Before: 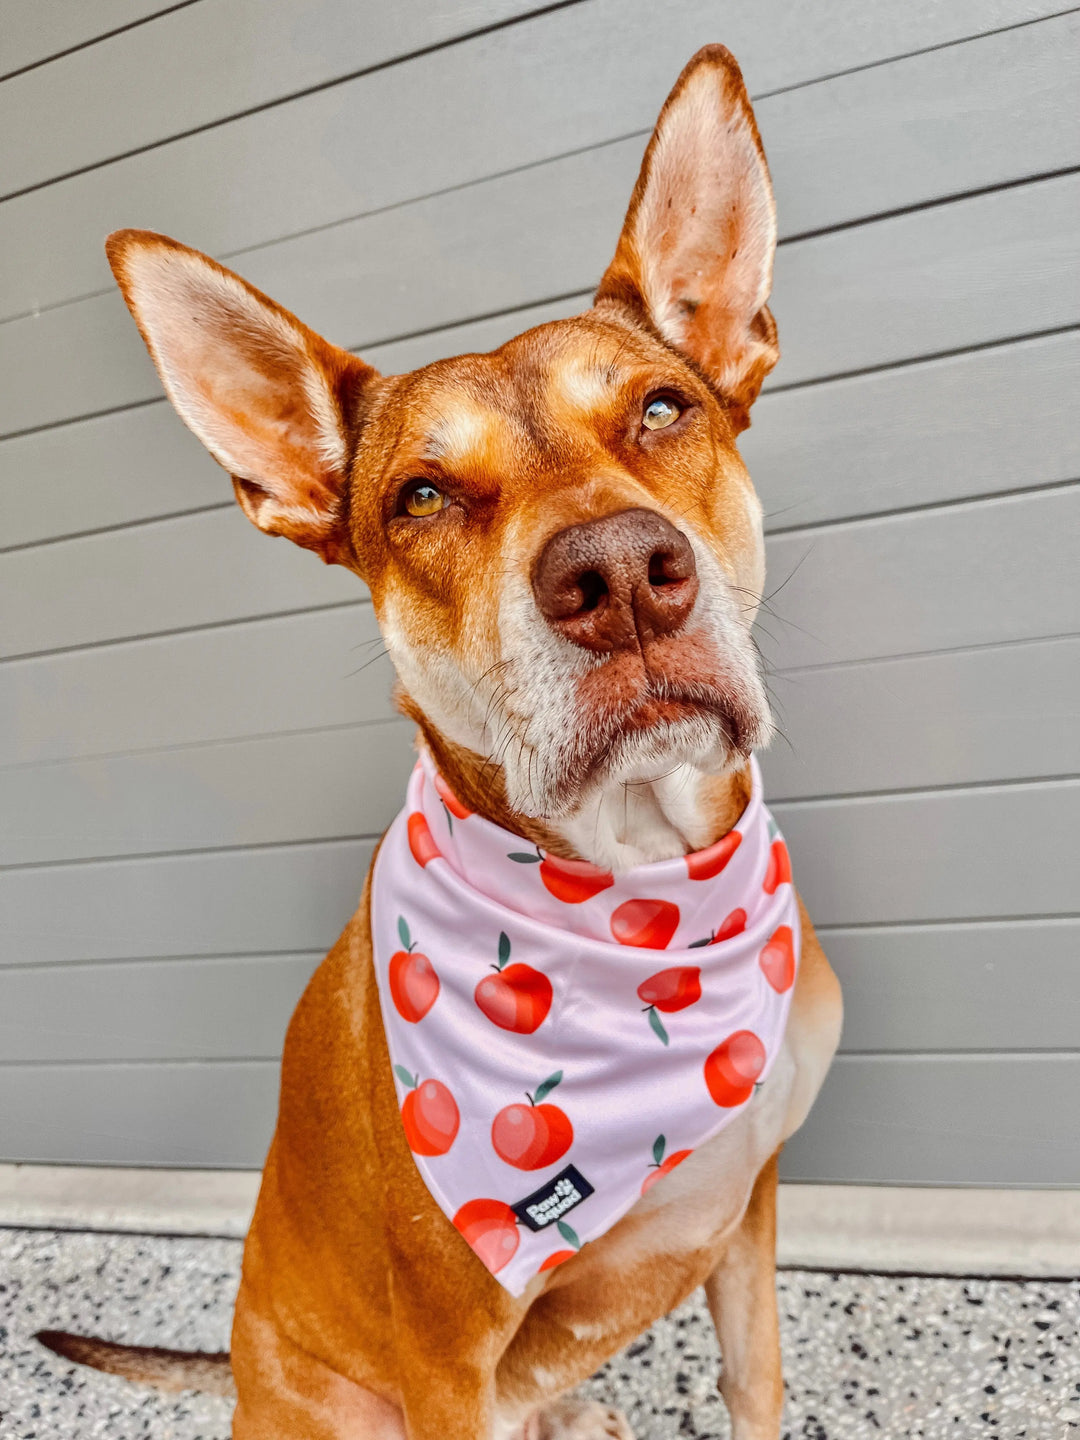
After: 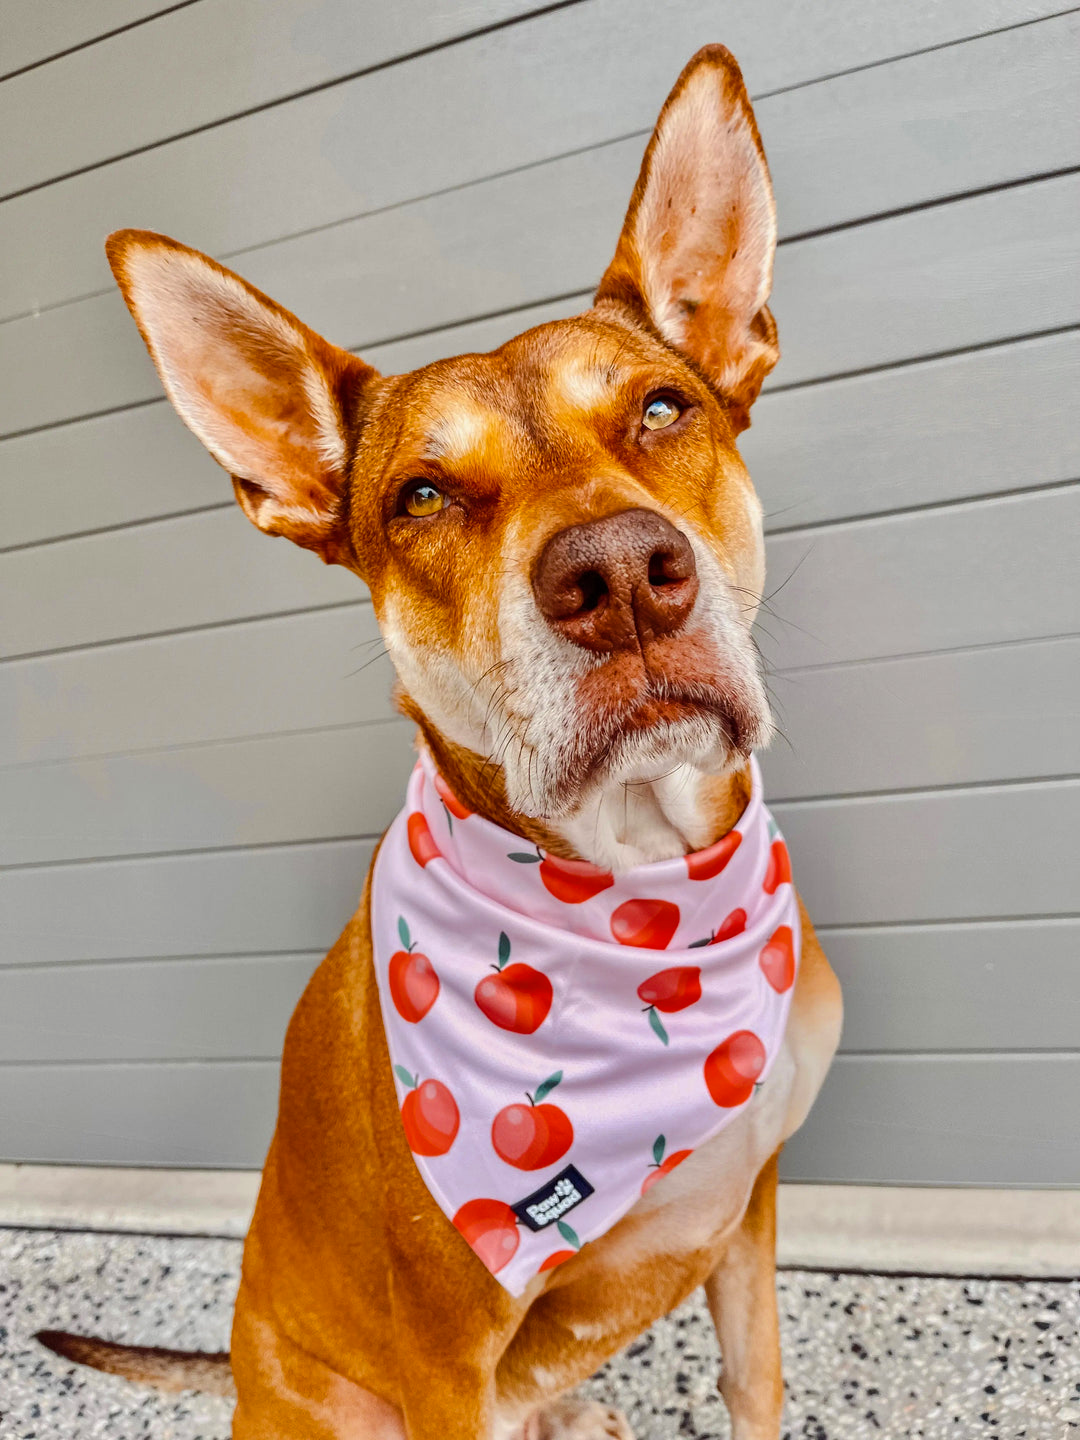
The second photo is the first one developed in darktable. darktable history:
color balance rgb: perceptual saturation grading › global saturation 16.188%, global vibrance 20%
color zones: curves: ch0 [(0.068, 0.464) (0.25, 0.5) (0.48, 0.508) (0.75, 0.536) (0.886, 0.476) (0.967, 0.456)]; ch1 [(0.066, 0.456) (0.25, 0.5) (0.616, 0.508) (0.746, 0.56) (0.934, 0.444)]
